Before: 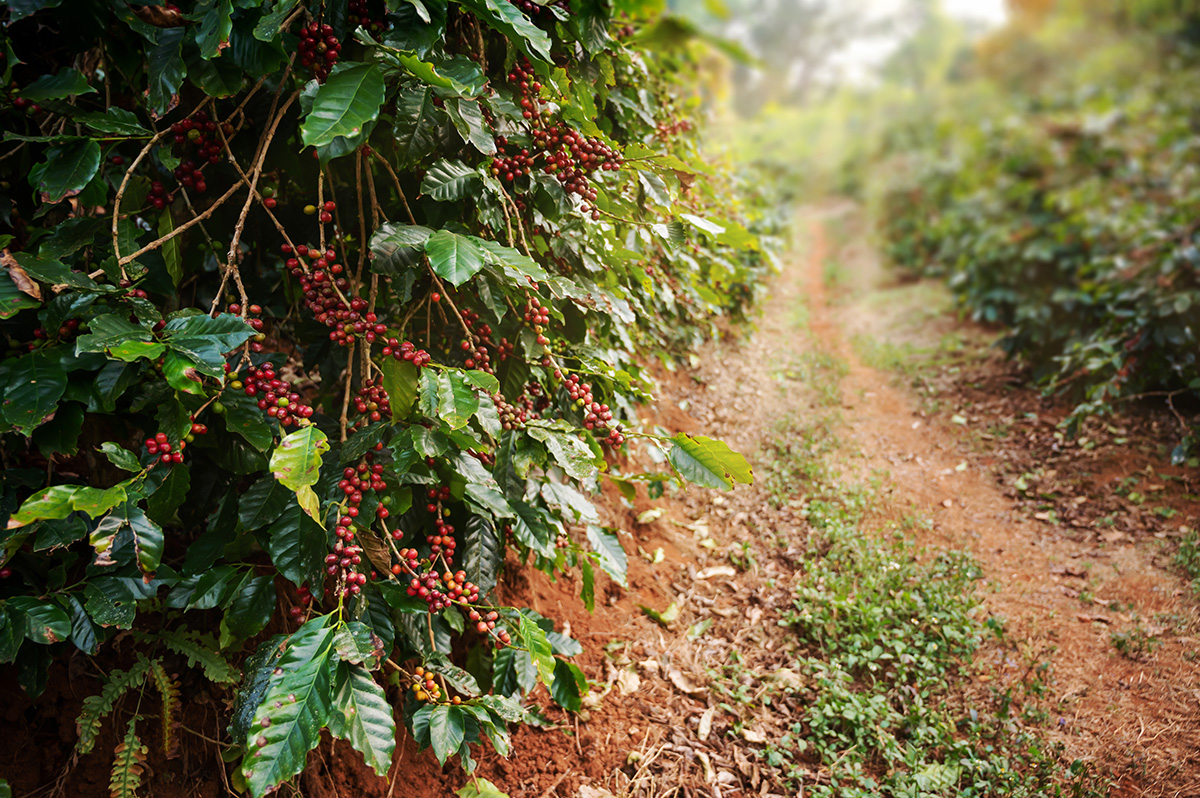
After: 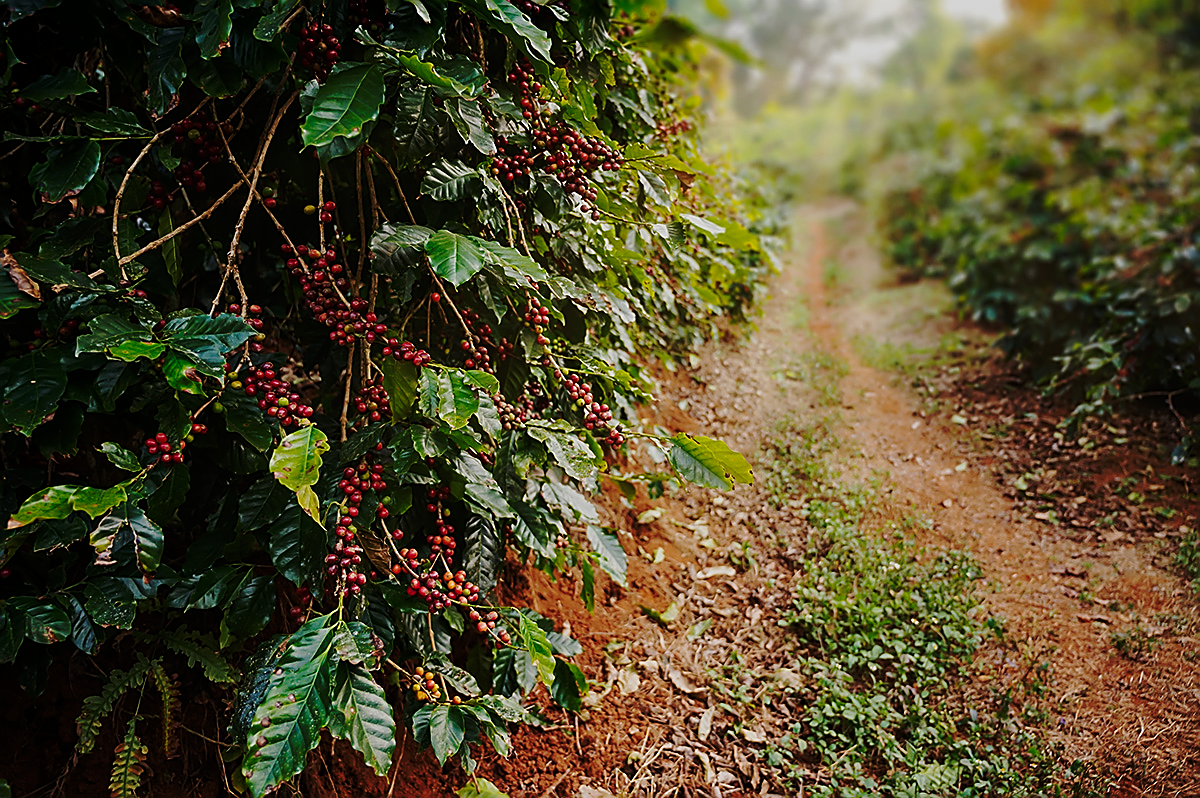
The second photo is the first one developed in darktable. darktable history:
base curve: curves: ch0 [(0, 0) (0.073, 0.04) (0.157, 0.139) (0.492, 0.492) (0.758, 0.758) (1, 1)], preserve colors none
sharpen: radius 1.429, amount 1.259, threshold 0.642
exposure: exposure -0.571 EV, compensate highlight preservation false
